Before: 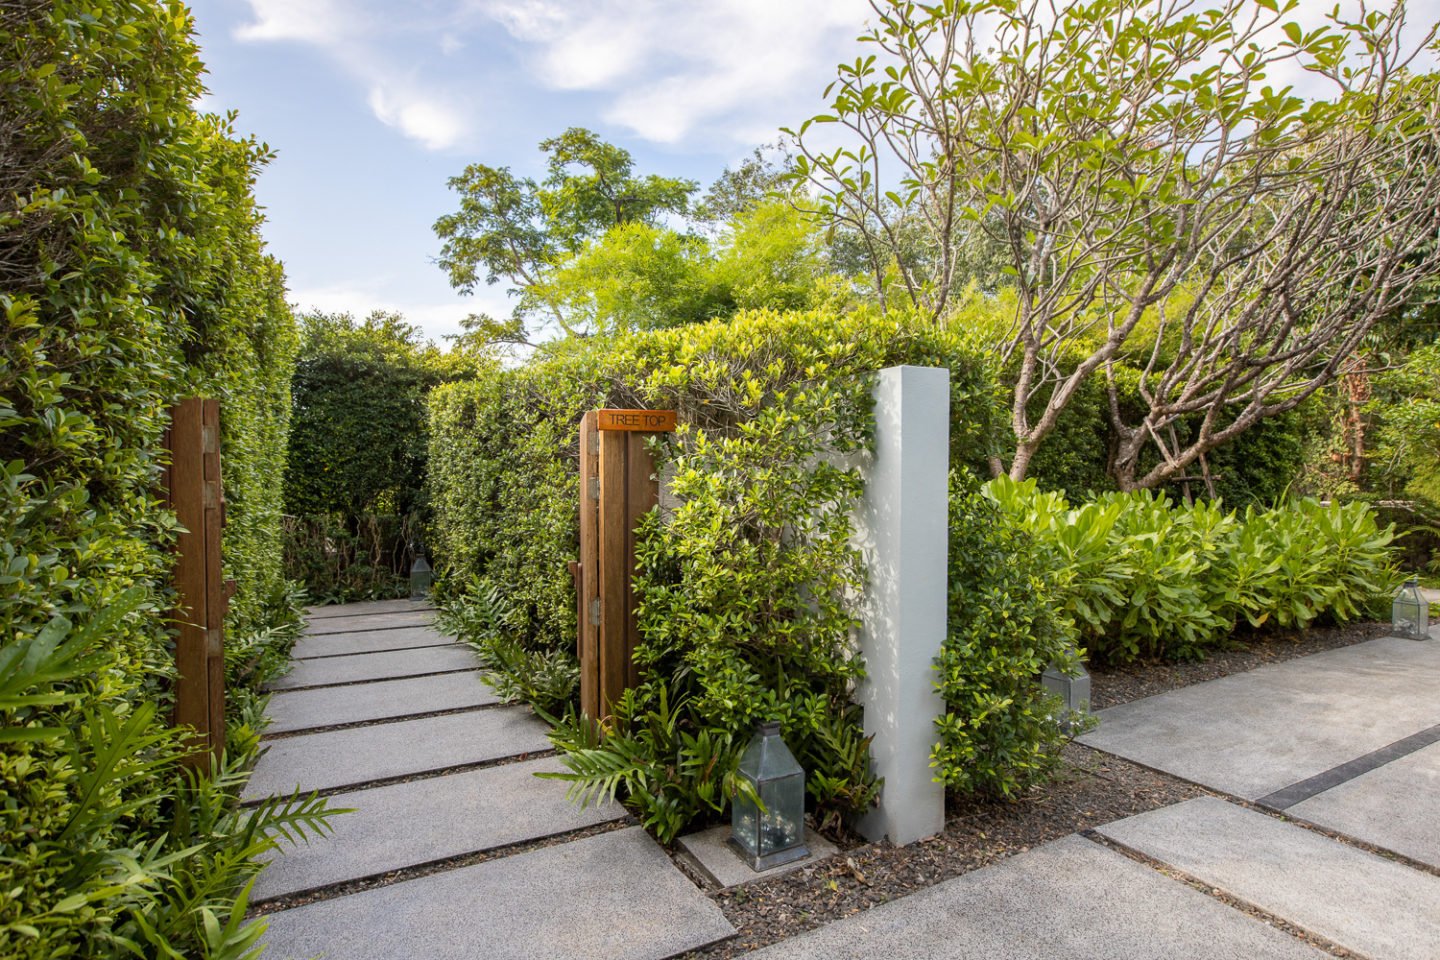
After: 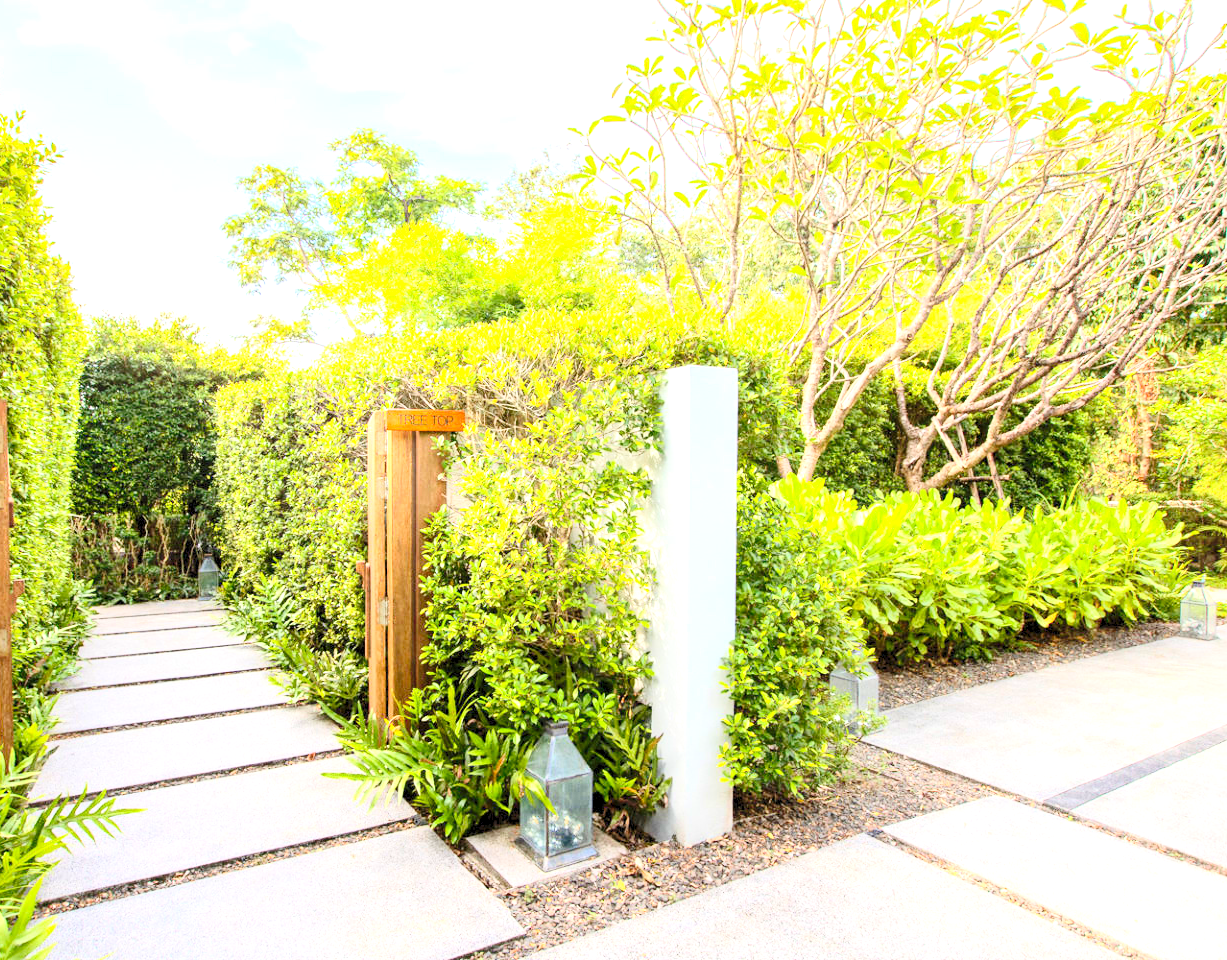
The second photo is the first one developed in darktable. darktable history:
tone equalizer: -7 EV 0.154 EV, -6 EV 0.602 EV, -5 EV 1.12 EV, -4 EV 1.36 EV, -3 EV 1.14 EV, -2 EV 0.6 EV, -1 EV 0.156 EV, edges refinement/feathering 500, mask exposure compensation -1.57 EV, preserve details no
levels: levels [0.008, 0.318, 0.836]
crop and rotate: left 14.786%
